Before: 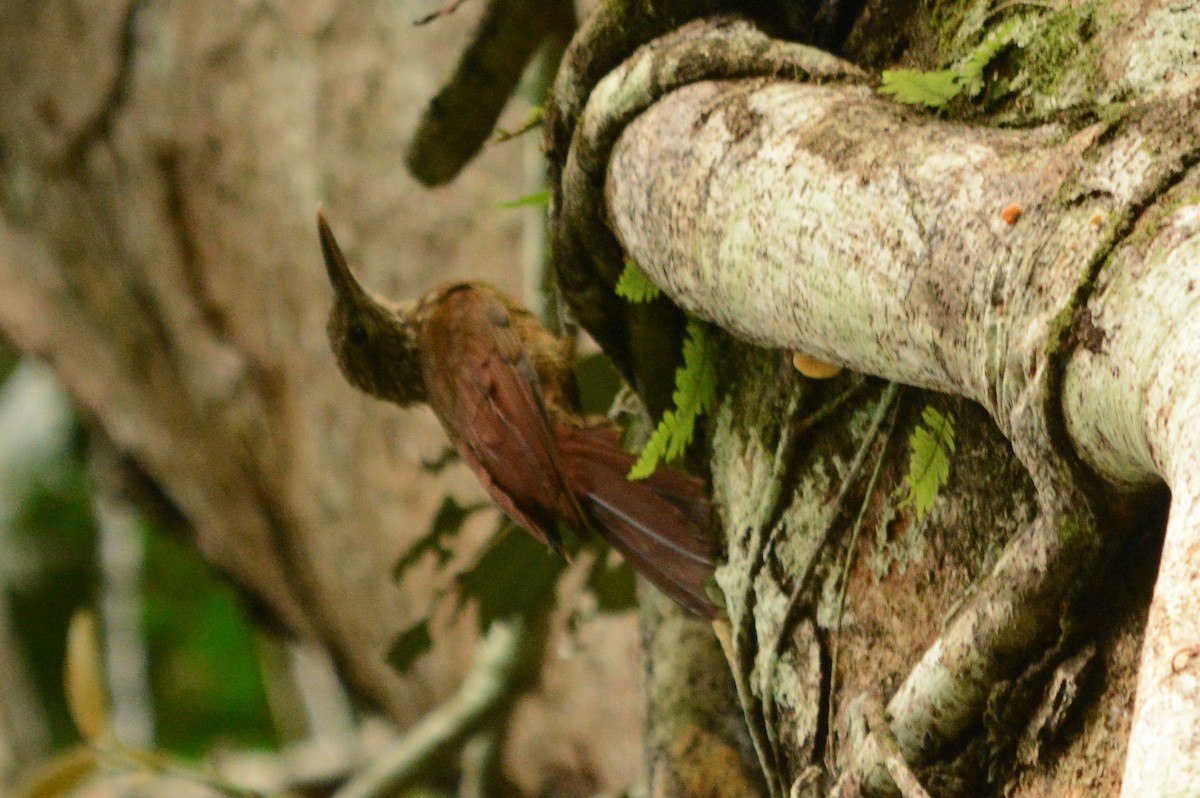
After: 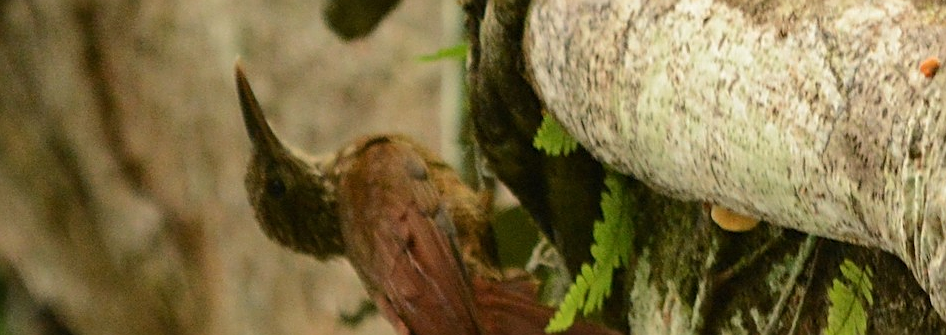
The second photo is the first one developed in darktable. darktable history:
crop: left 6.834%, top 18.441%, right 14.282%, bottom 39.486%
sharpen: amount 0.497
